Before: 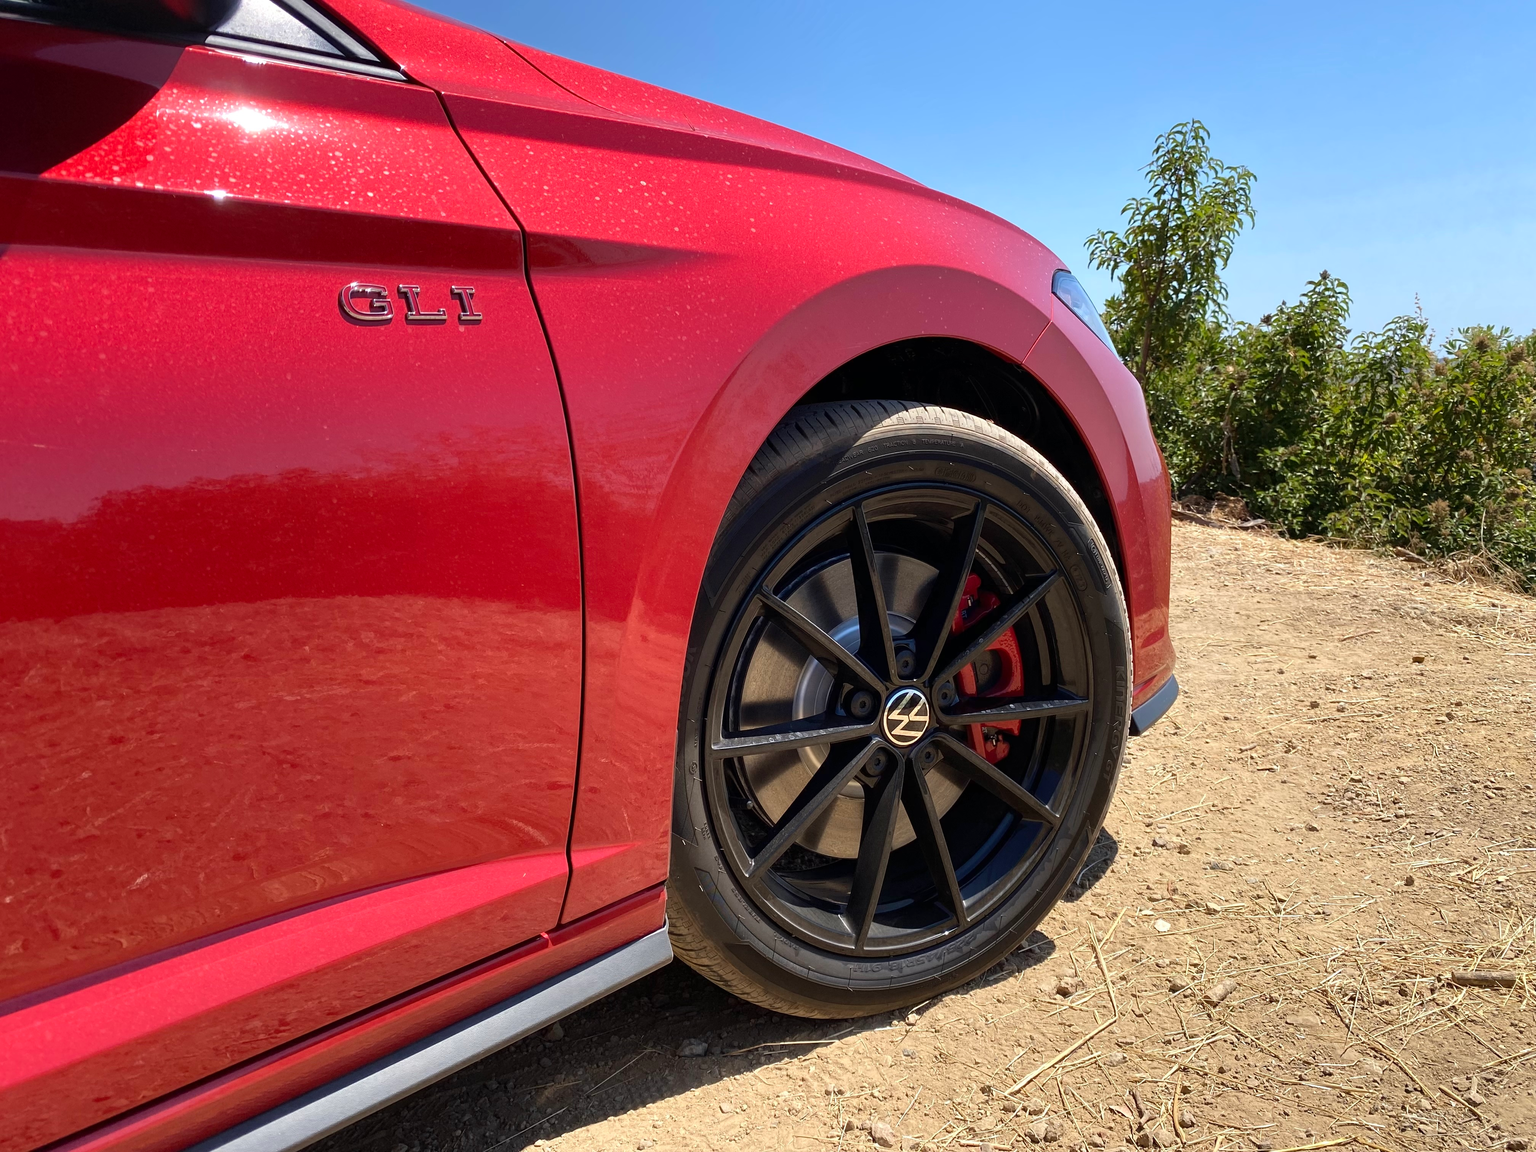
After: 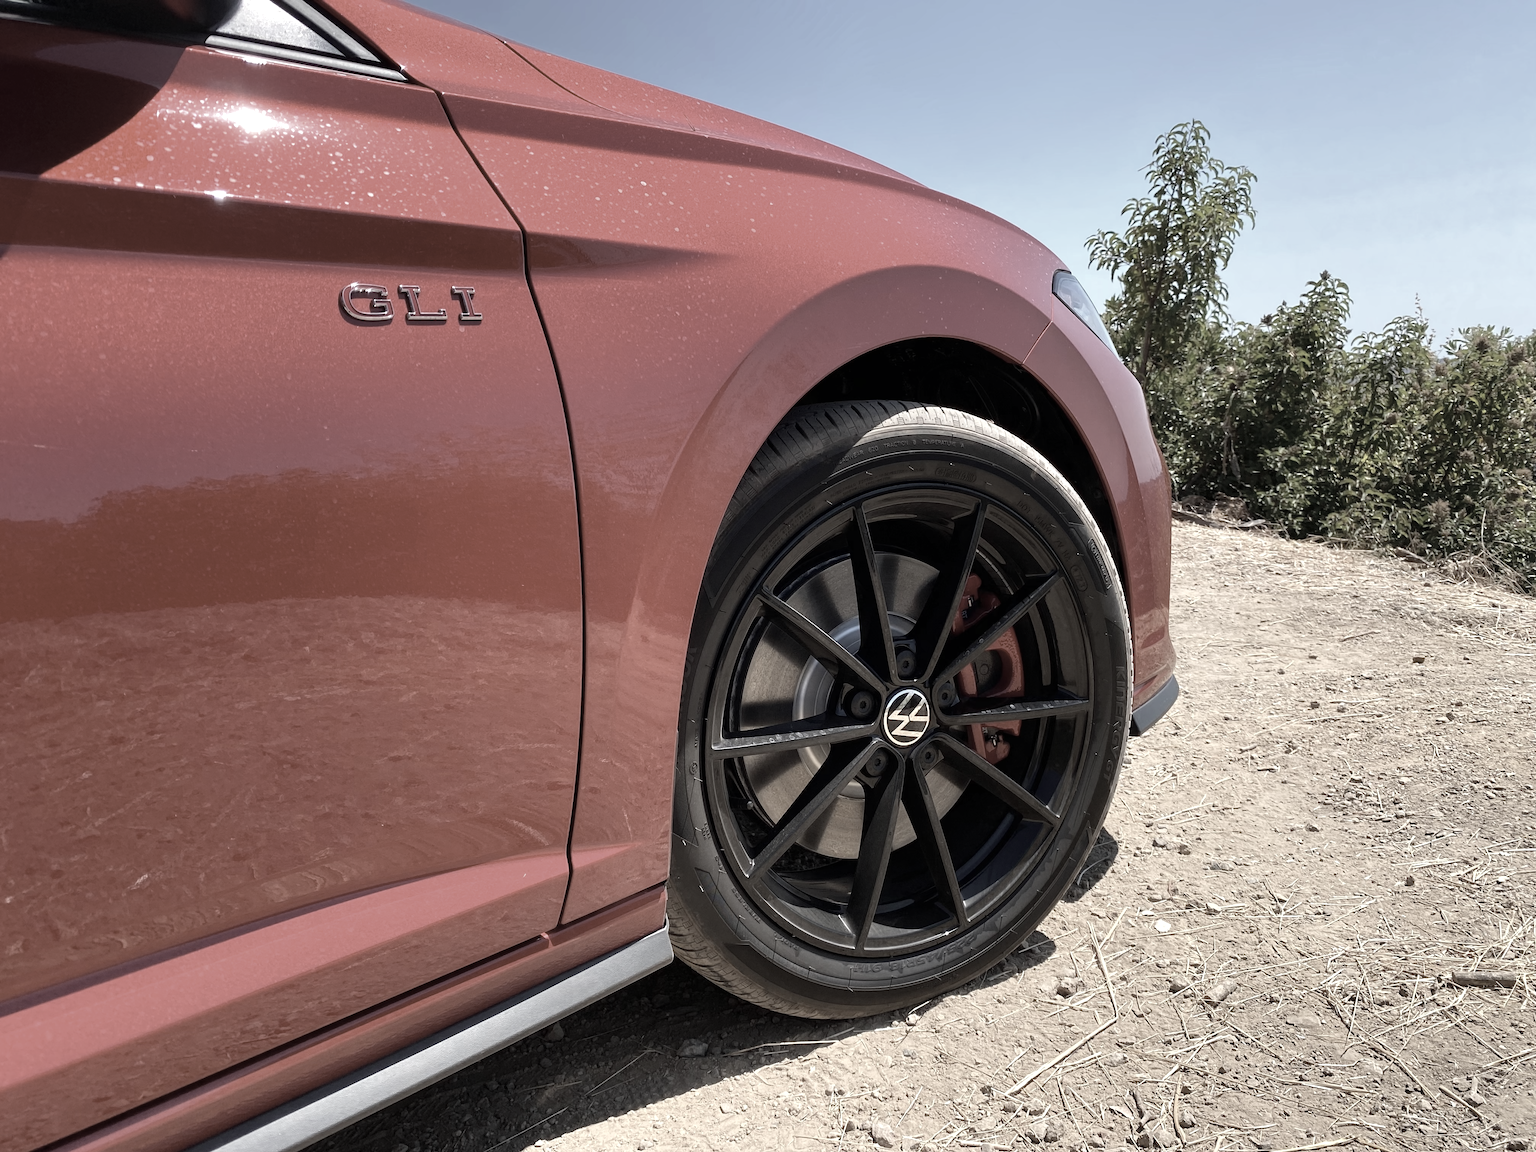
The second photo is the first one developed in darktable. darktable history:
color correction: highlights b* -0.031, saturation 0.32
levels: gray 50.84%, levels [0, 0.474, 0.947]
